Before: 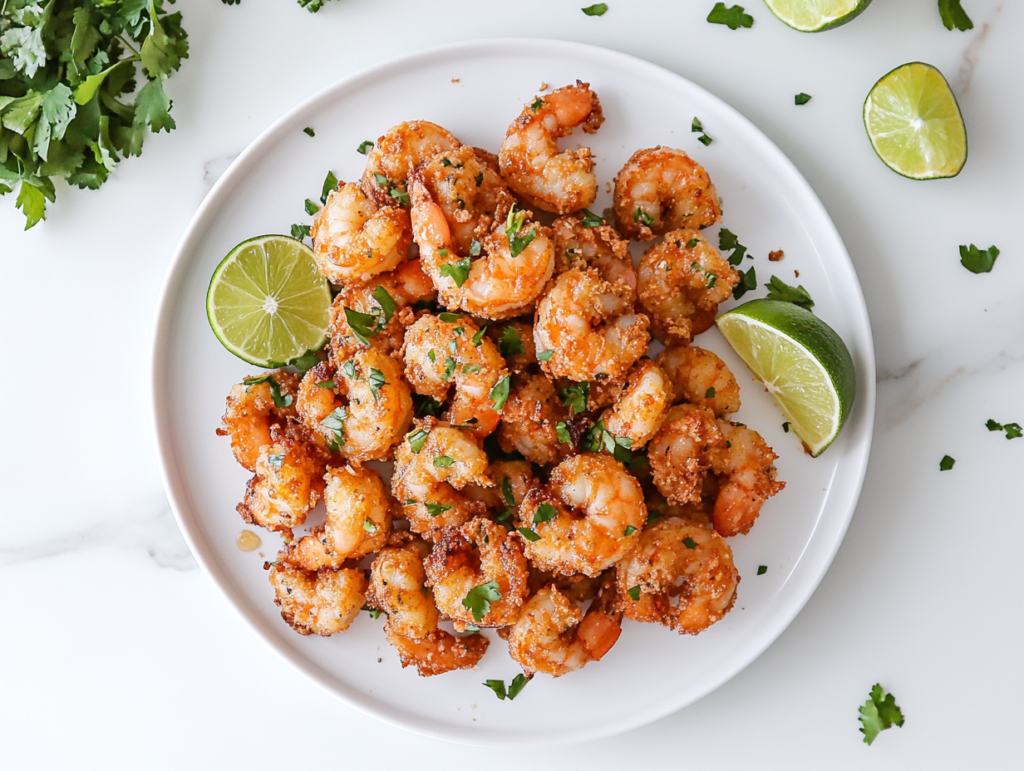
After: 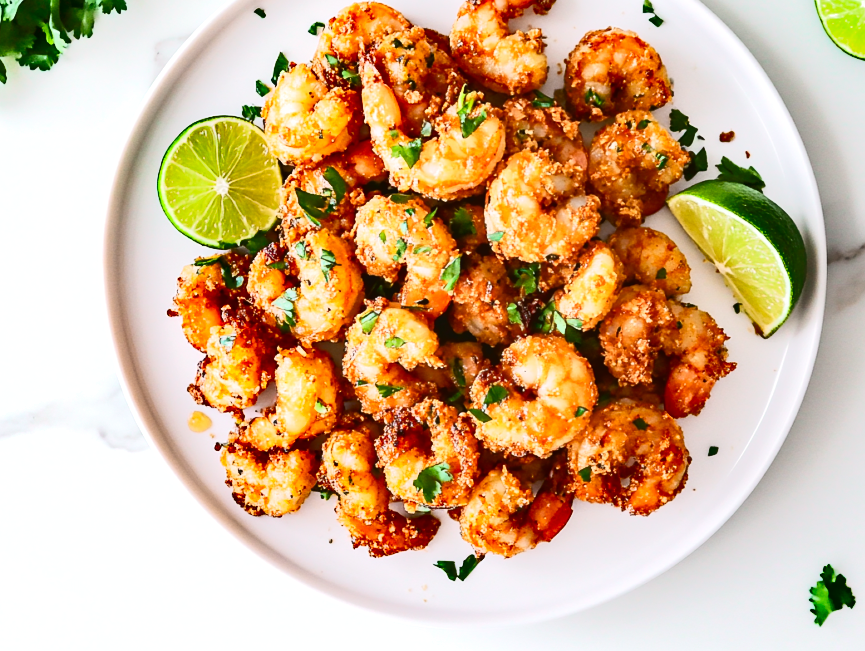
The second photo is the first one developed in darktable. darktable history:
tone curve: curves: ch0 [(0, 0.049) (0.113, 0.084) (0.285, 0.301) (0.673, 0.796) (0.845, 0.932) (0.994, 0.971)]; ch1 [(0, 0) (0.456, 0.424) (0.498, 0.5) (0.57, 0.557) (0.631, 0.635) (1, 1)]; ch2 [(0, 0) (0.395, 0.398) (0.44, 0.456) (0.502, 0.507) (0.55, 0.559) (0.67, 0.702) (1, 1)], color space Lab, independent channels, preserve colors none
exposure: black level correction 0, exposure 0.5 EV, compensate highlight preservation false
crop and rotate: left 4.842%, top 15.51%, right 10.668%
shadows and highlights: shadows 30.63, highlights -63.22, shadows color adjustment 98%, highlights color adjustment 58.61%, soften with gaussian
